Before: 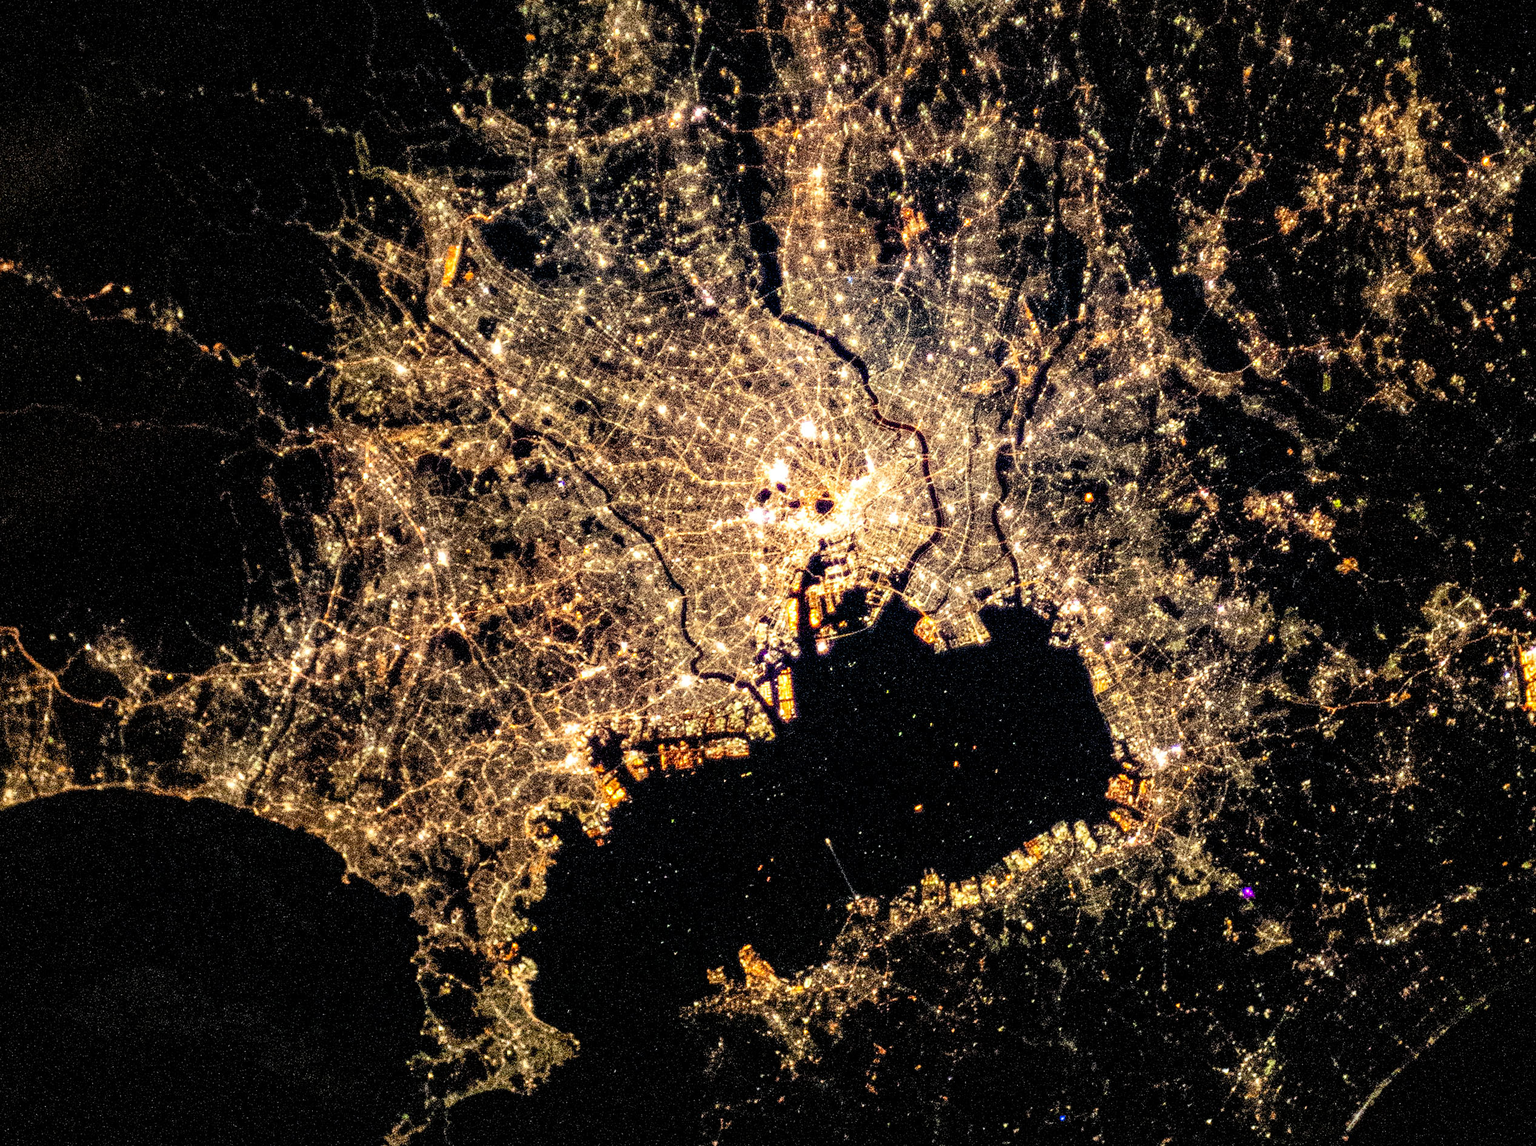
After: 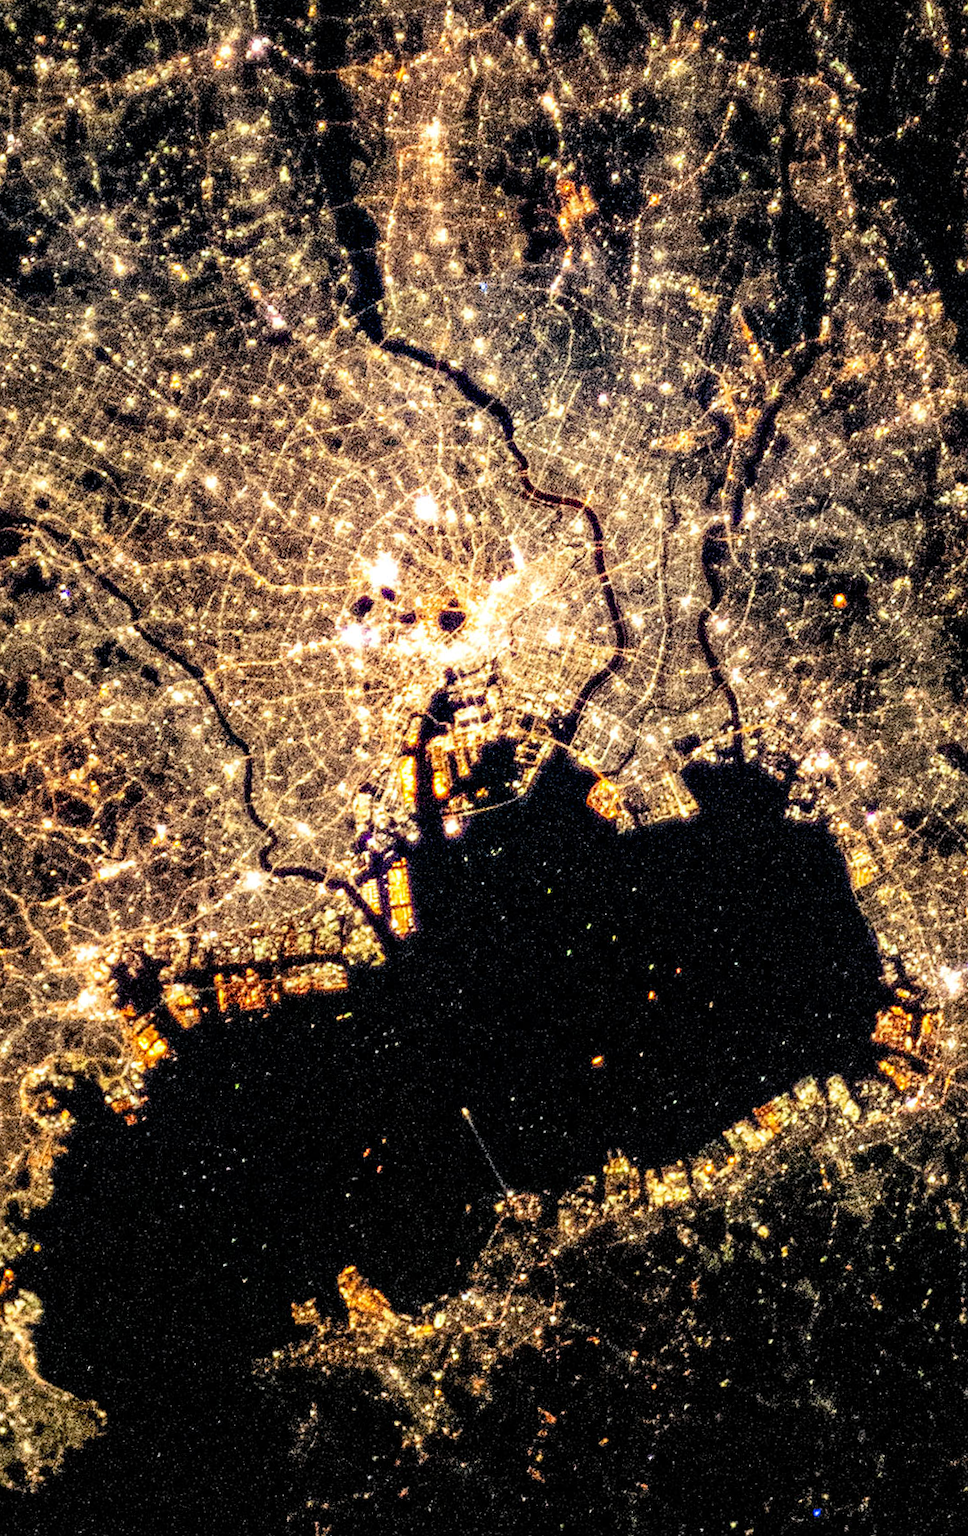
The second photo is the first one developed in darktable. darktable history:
crop: left 33.452%, top 6.025%, right 23.155%
rotate and perspective: rotation -1°, crop left 0.011, crop right 0.989, crop top 0.025, crop bottom 0.975
